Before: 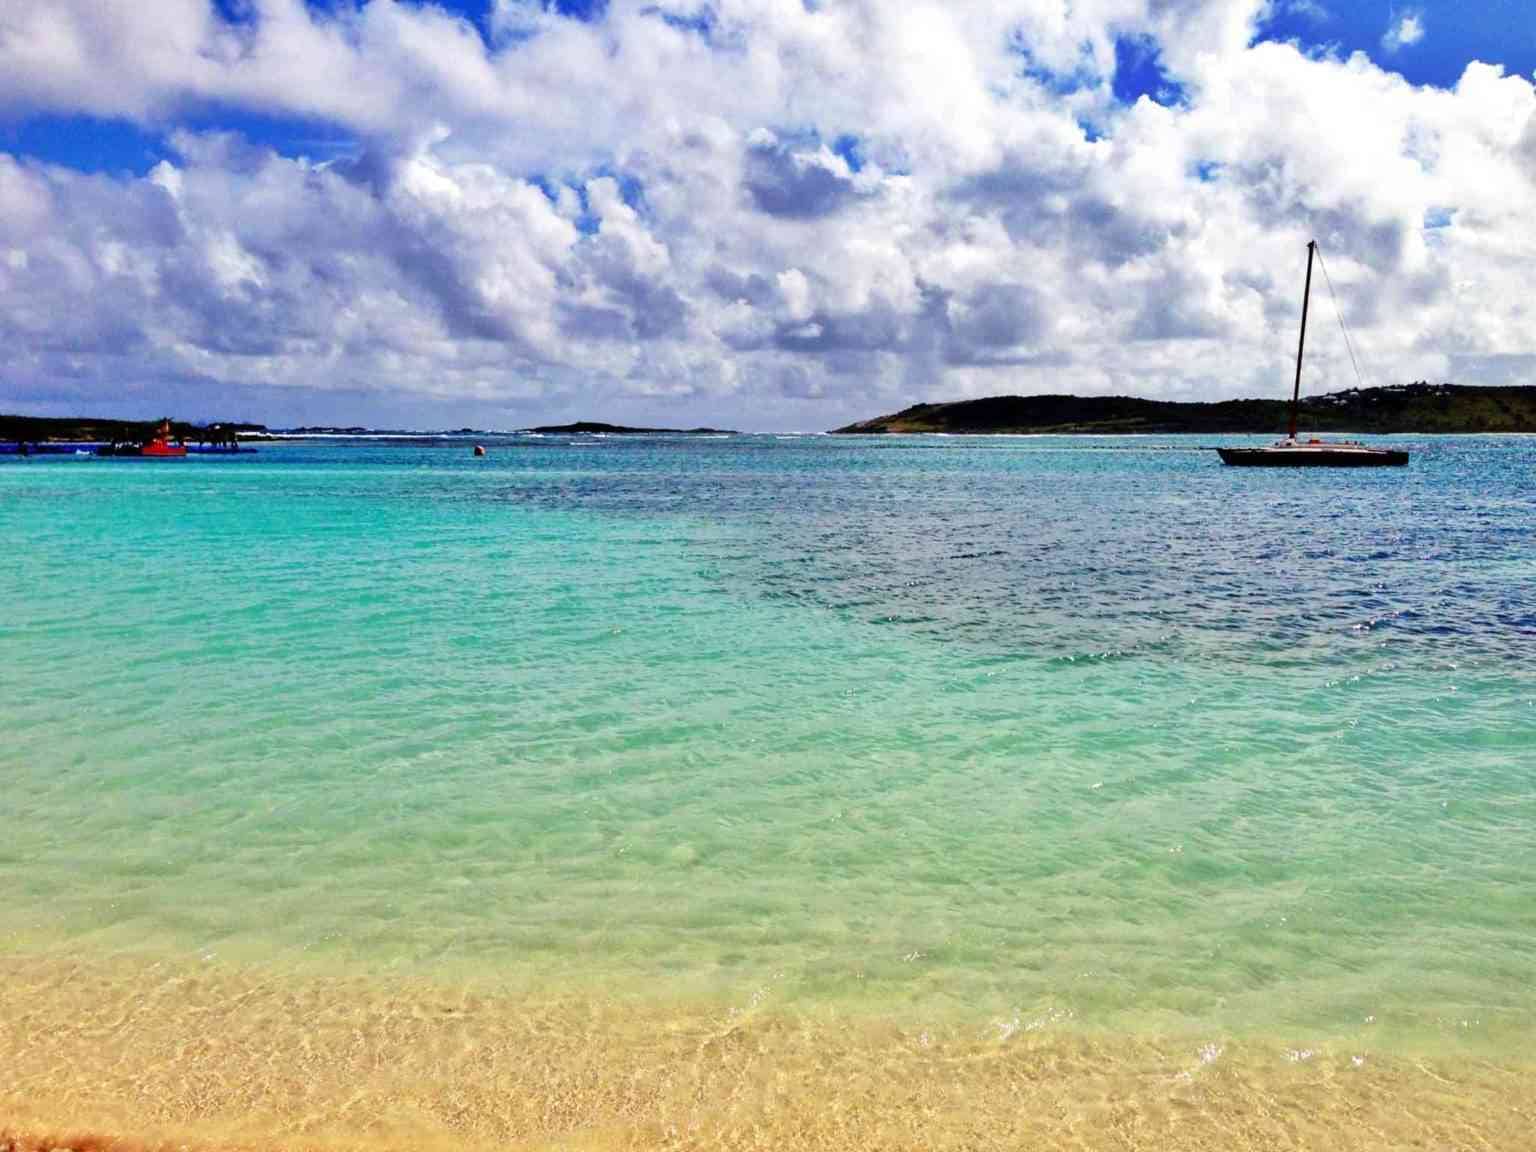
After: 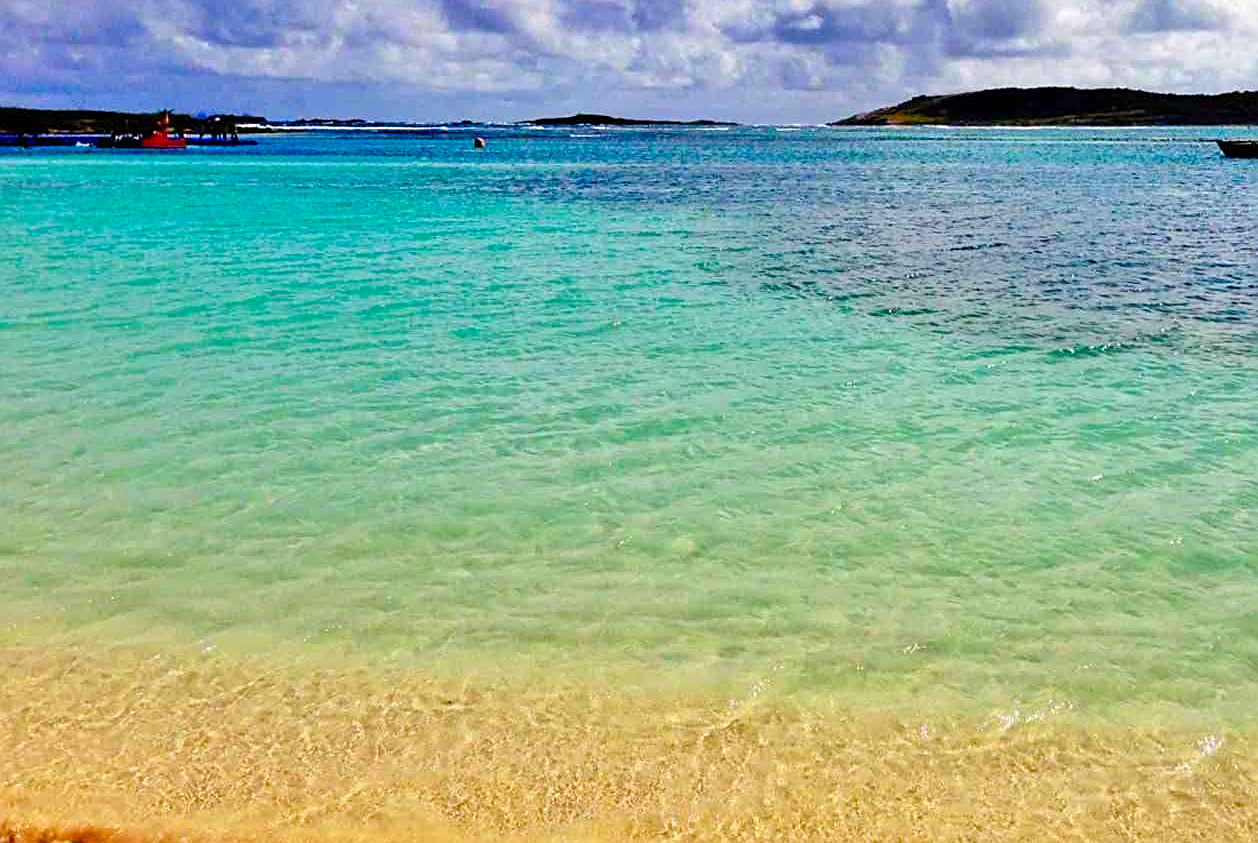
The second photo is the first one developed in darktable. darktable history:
sharpen: on, module defaults
crop: top 26.787%, right 18.04%
color balance rgb: perceptual saturation grading › global saturation 20%, perceptual saturation grading › highlights -25.912%, perceptual saturation grading › shadows 49.762%, global vibrance 27.093%
color correction: highlights b* -0.033, saturation 0.992
